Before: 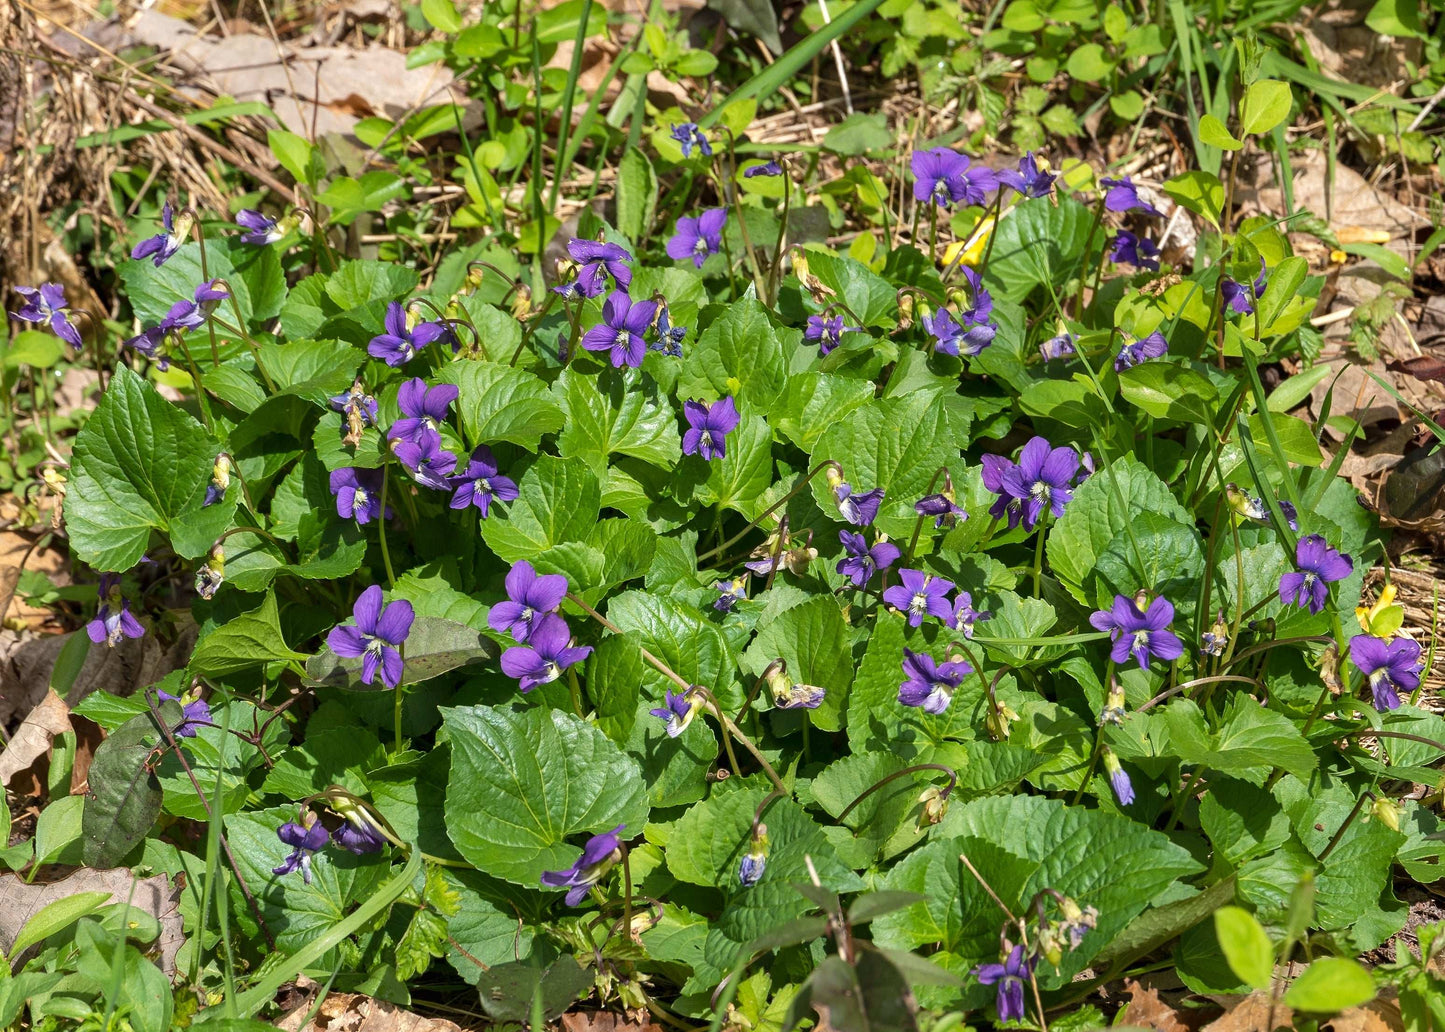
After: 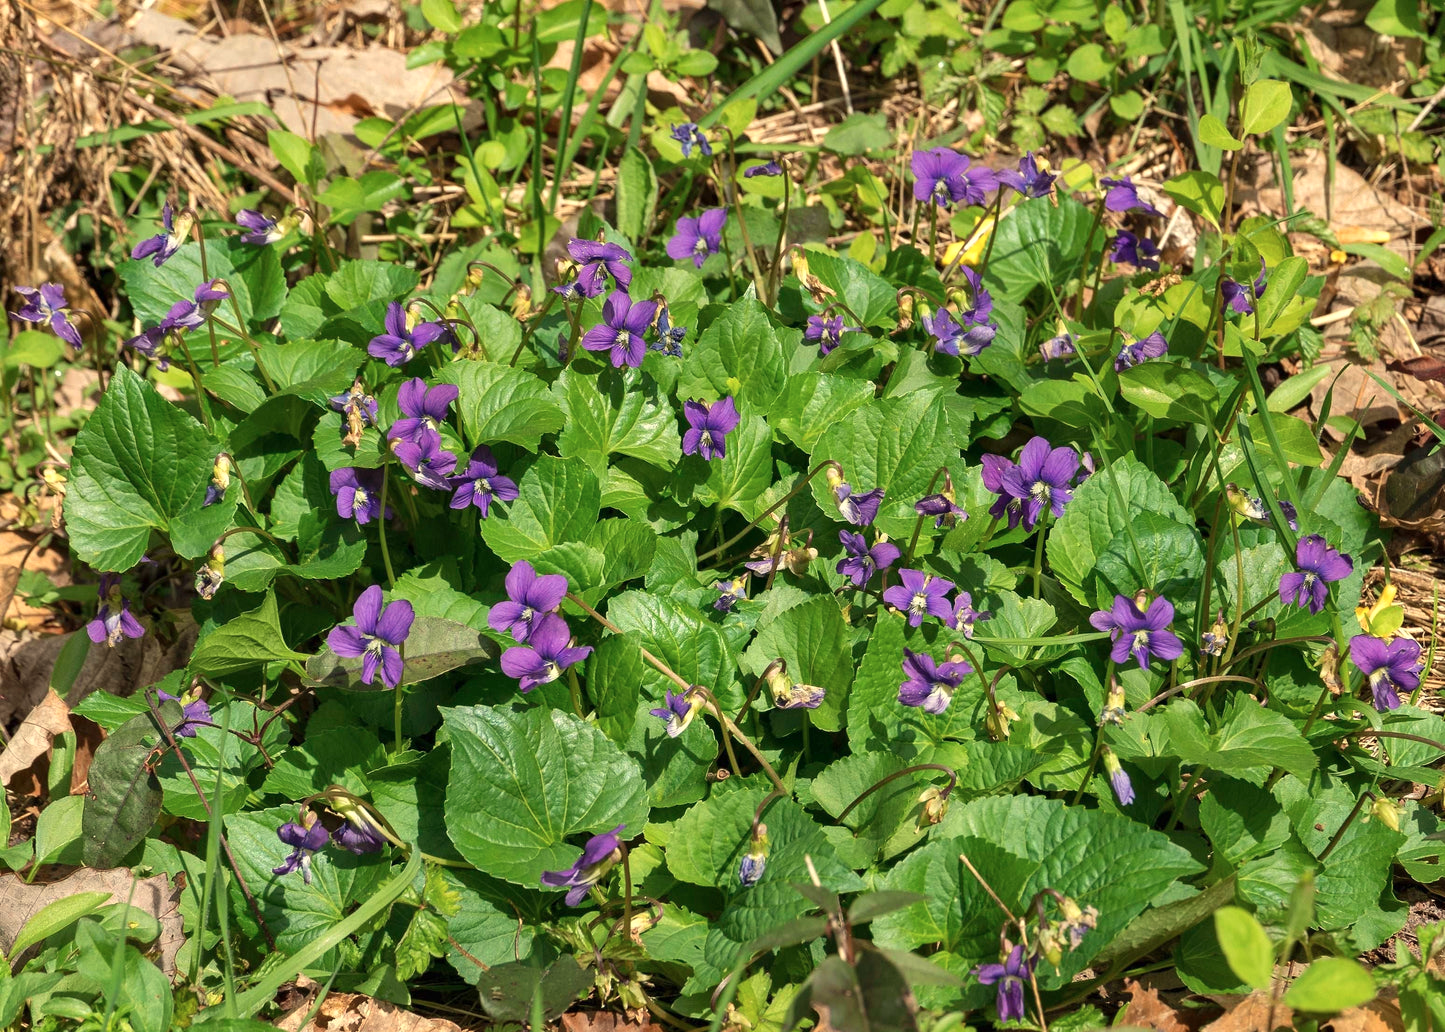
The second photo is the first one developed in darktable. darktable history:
white balance: red 1.138, green 0.996, blue 0.812
color calibration: illuminant F (fluorescent), F source F9 (Cool White Deluxe 4150 K) – high CRI, x 0.374, y 0.373, temperature 4158.34 K
shadows and highlights: soften with gaussian
